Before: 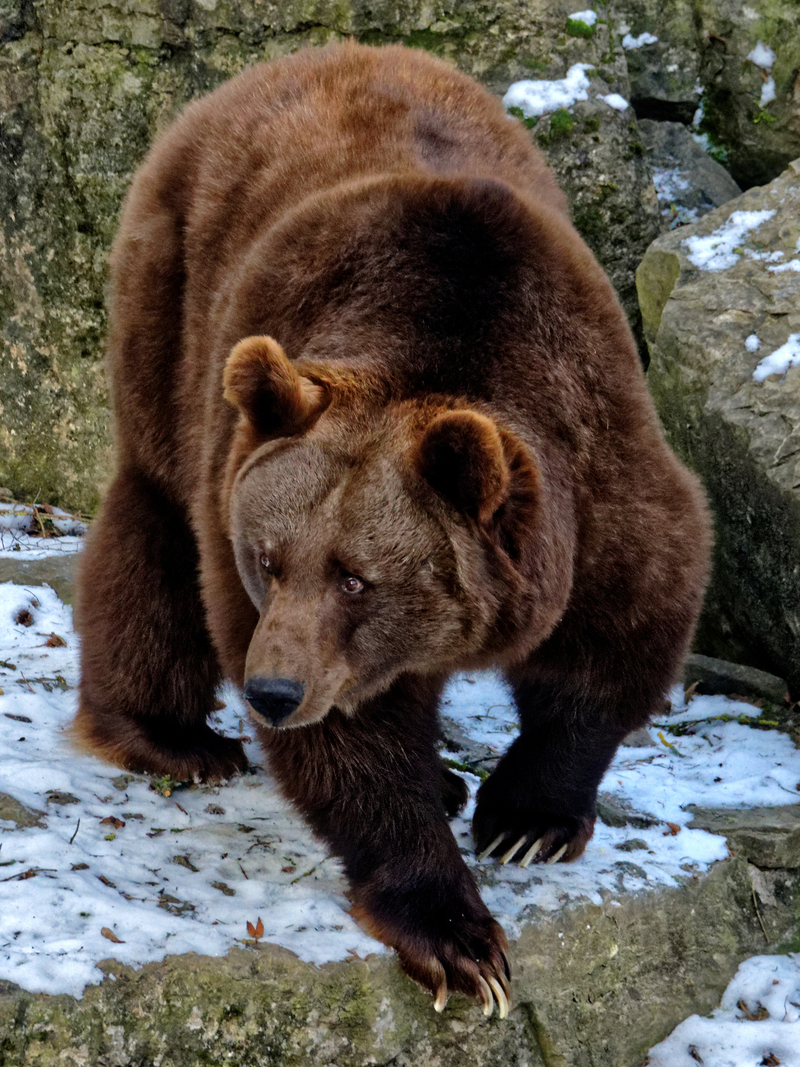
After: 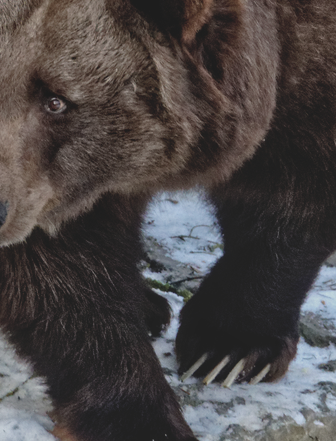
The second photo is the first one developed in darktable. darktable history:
local contrast: on, module defaults
crop: left 37.247%, top 45.025%, right 20.719%, bottom 13.567%
contrast brightness saturation: contrast -0.261, saturation -0.449
